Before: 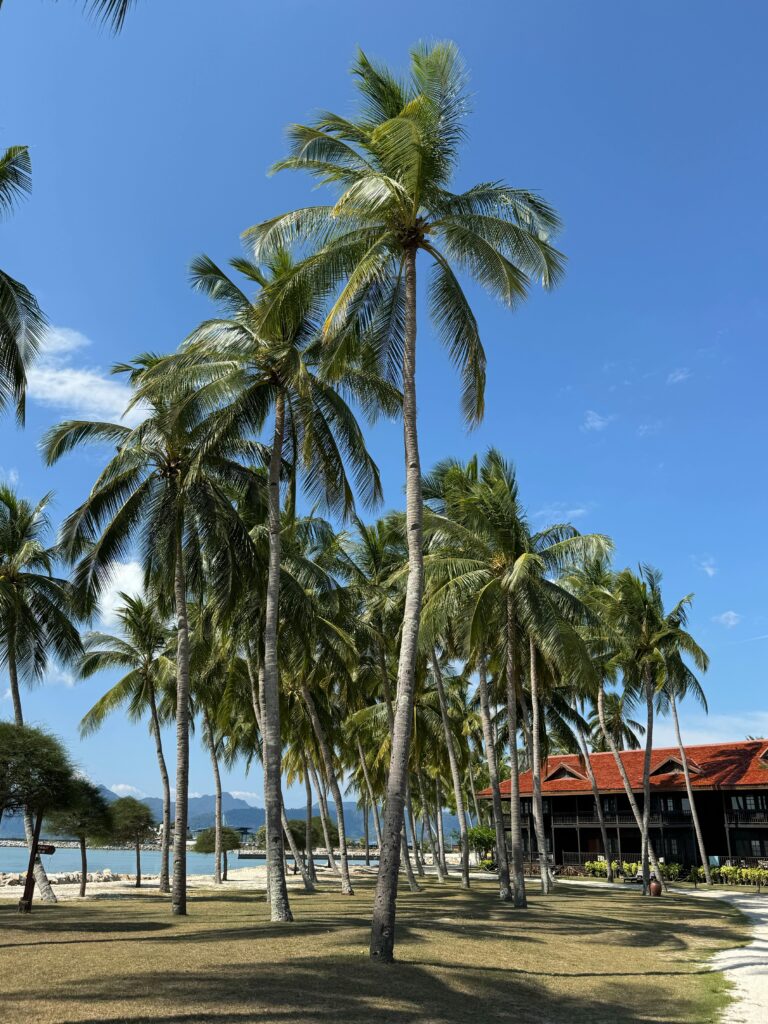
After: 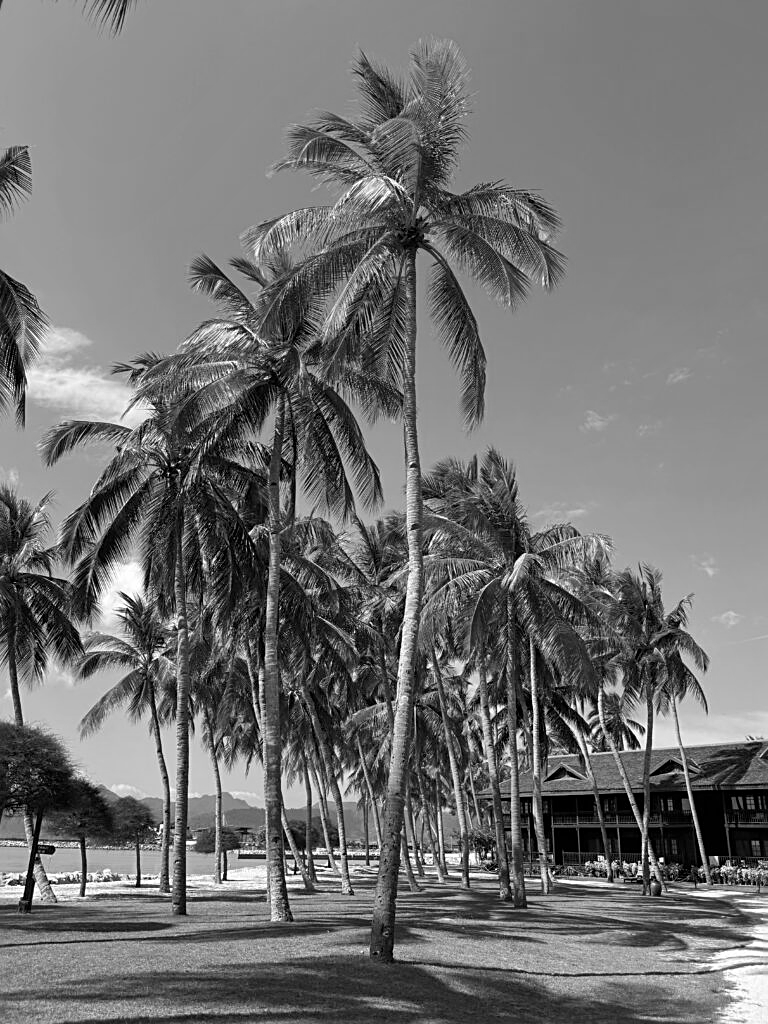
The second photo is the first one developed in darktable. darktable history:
shadows and highlights: soften with gaussian
sharpen: on, module defaults
monochrome: on, module defaults
tone equalizer: on, module defaults
